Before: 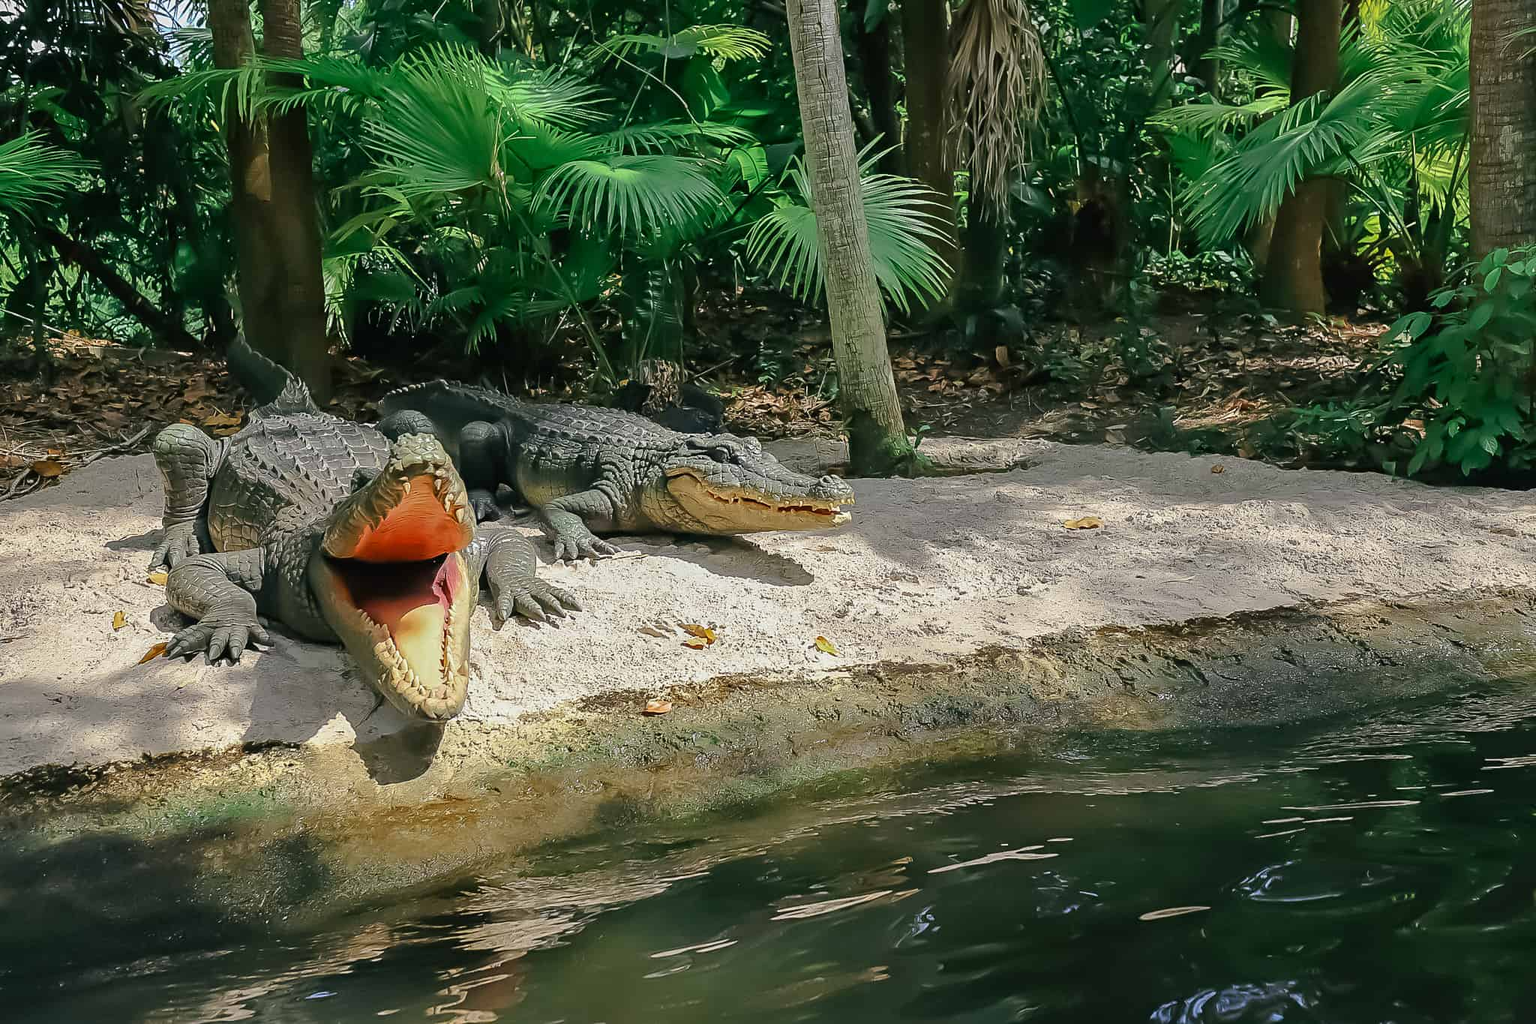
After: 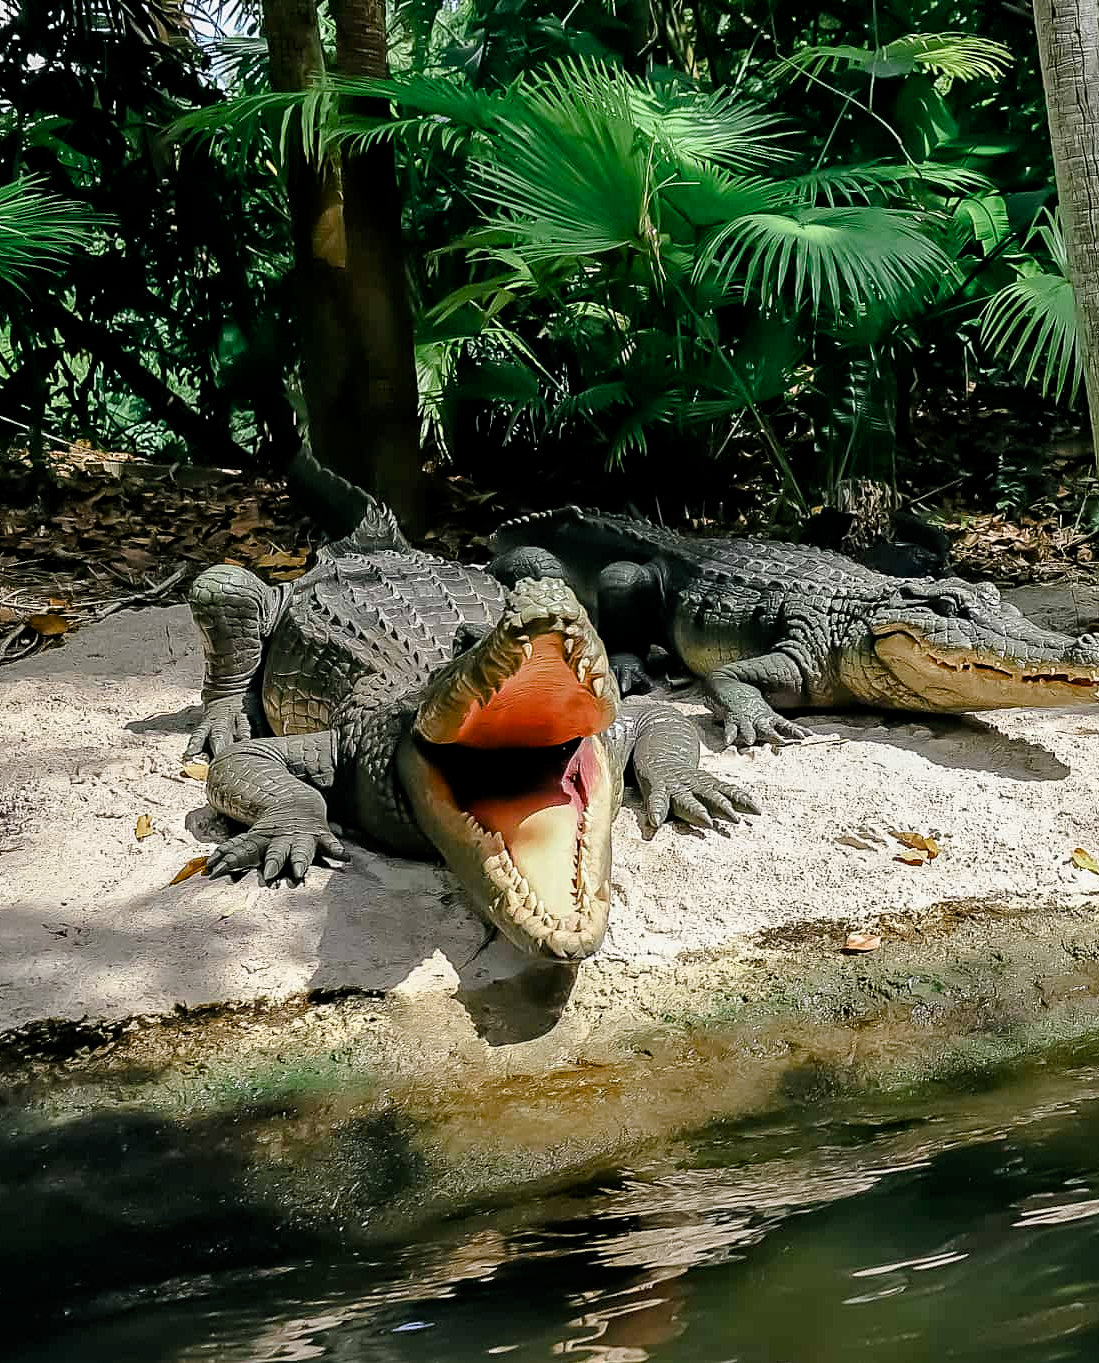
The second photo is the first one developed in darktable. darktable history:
filmic rgb: black relative exposure -8.72 EV, white relative exposure 2.69 EV, target black luminance 0%, target white luminance 99.988%, hardness 6.27, latitude 75.03%, contrast 1.32, highlights saturation mix -5.62%
color balance rgb: perceptual saturation grading › global saturation 20%, perceptual saturation grading › highlights -50.069%, perceptual saturation grading › shadows 30.342%
crop: left 0.745%, right 45.548%, bottom 0.082%
